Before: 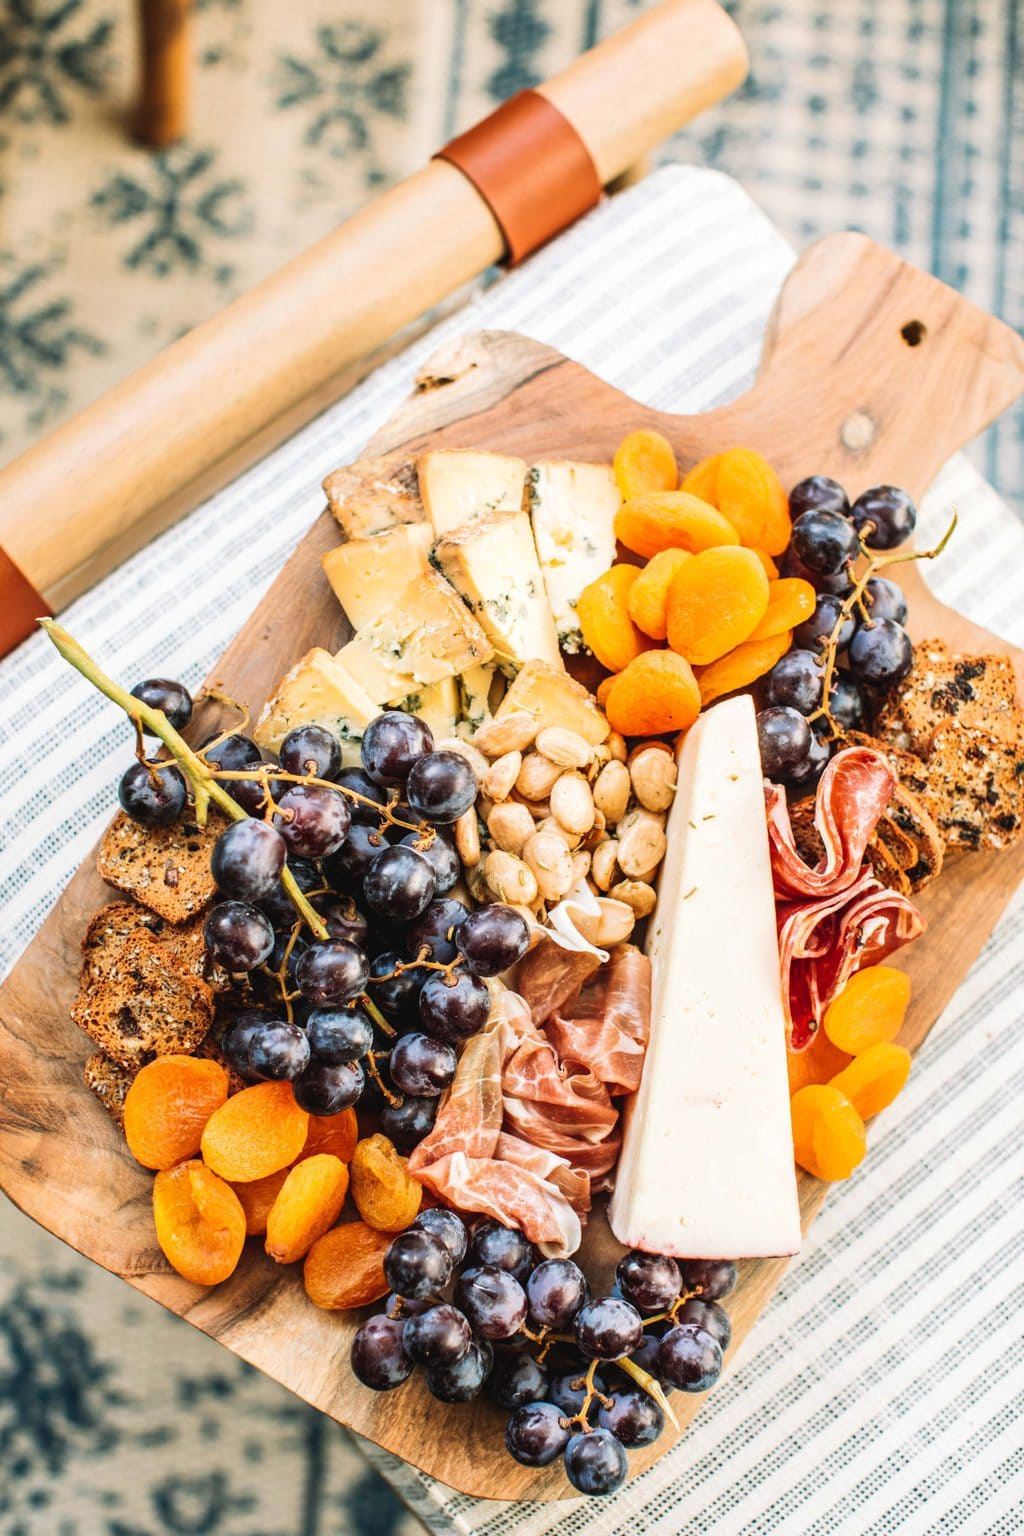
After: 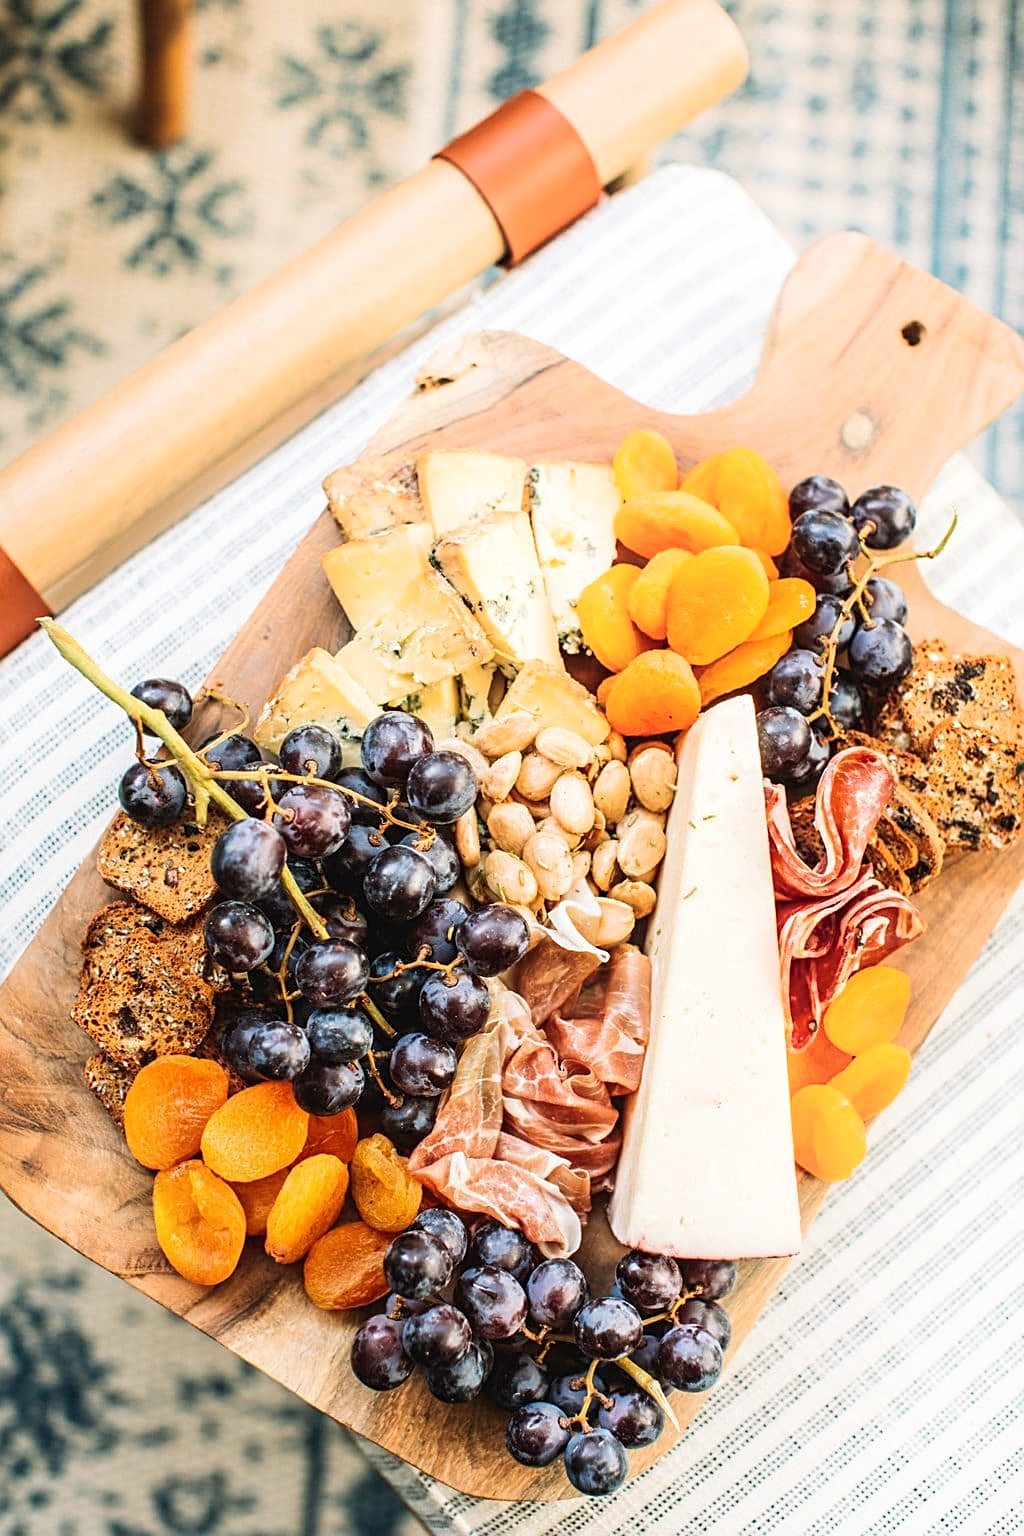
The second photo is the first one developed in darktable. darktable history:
shadows and highlights: shadows -22.37, highlights 46.26, soften with gaussian
sharpen: on, module defaults
